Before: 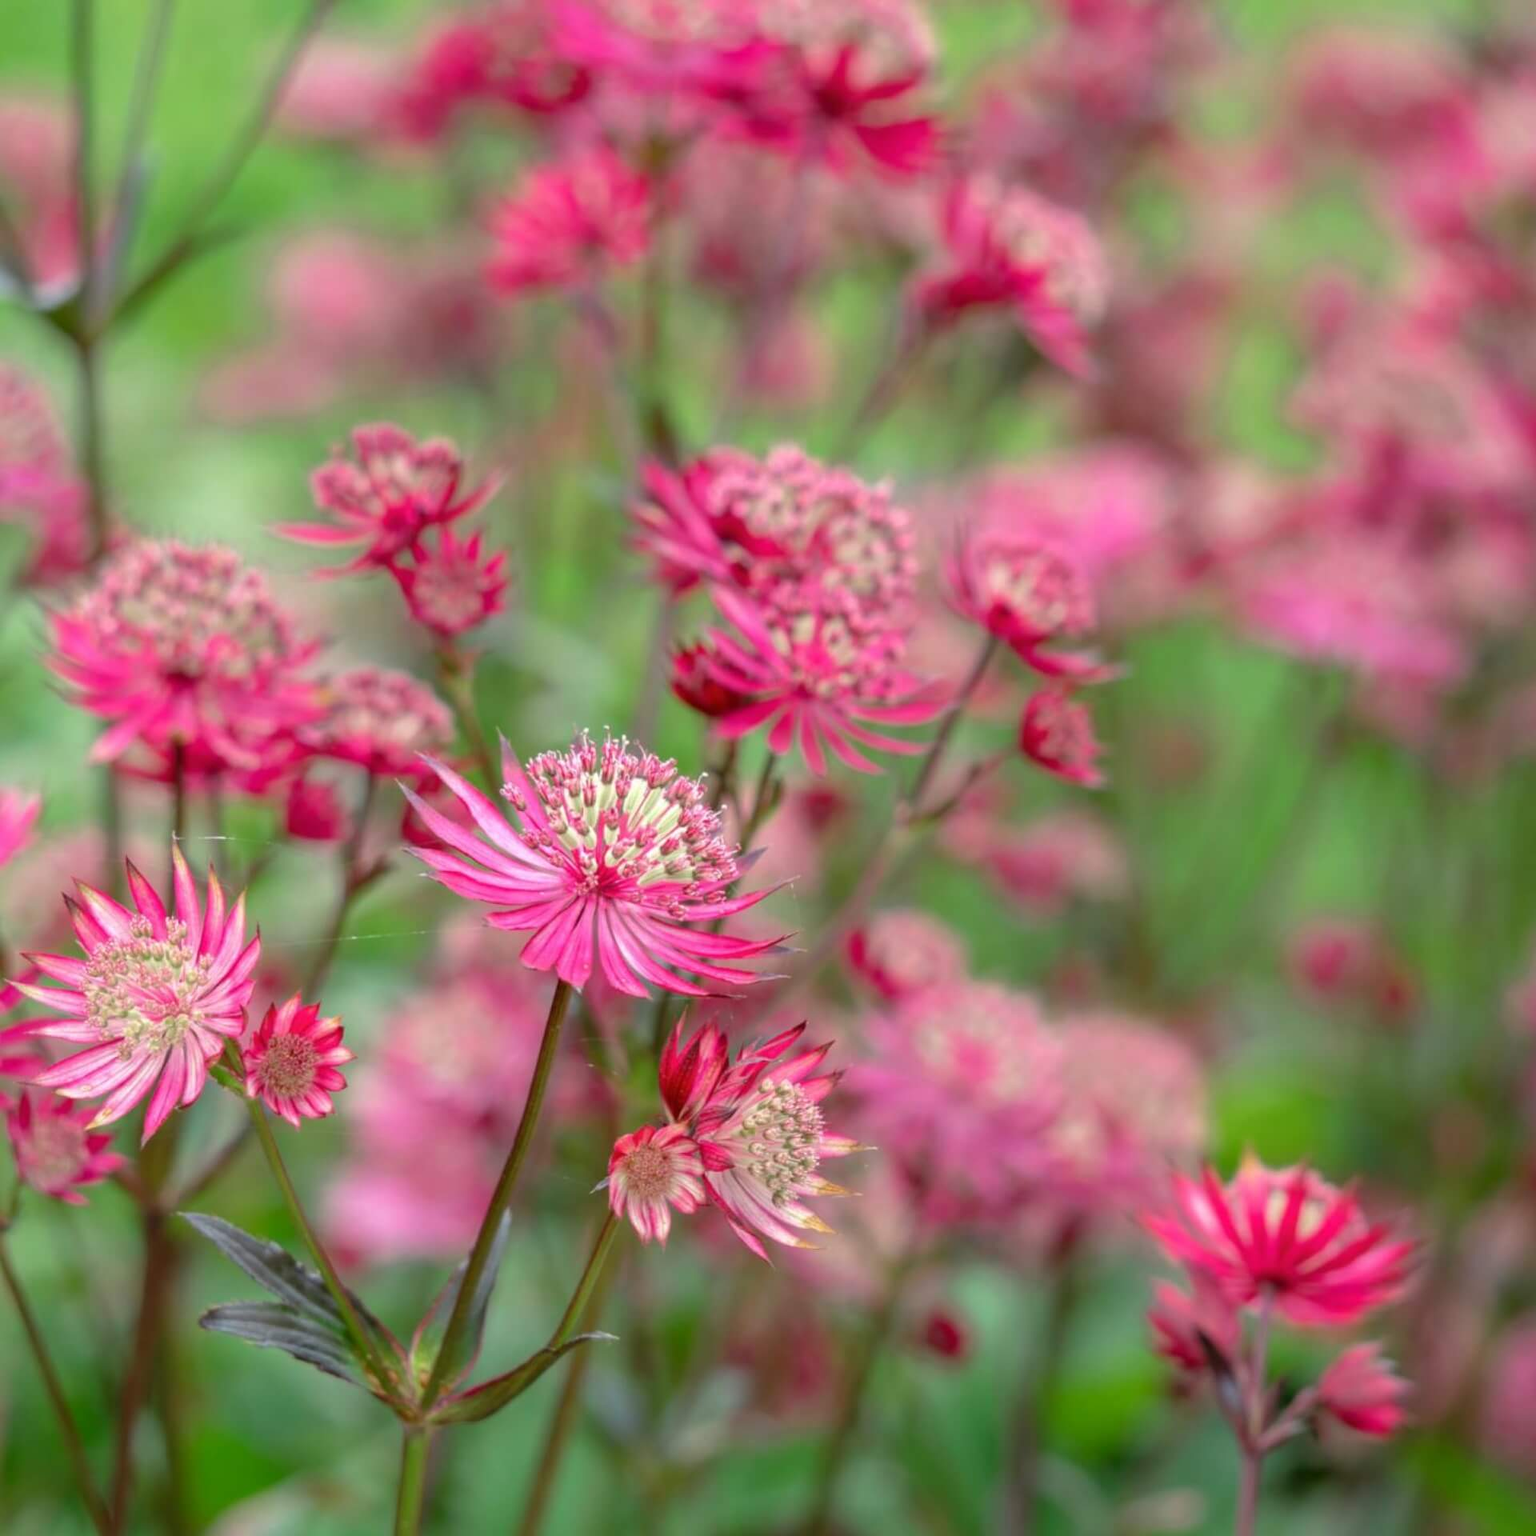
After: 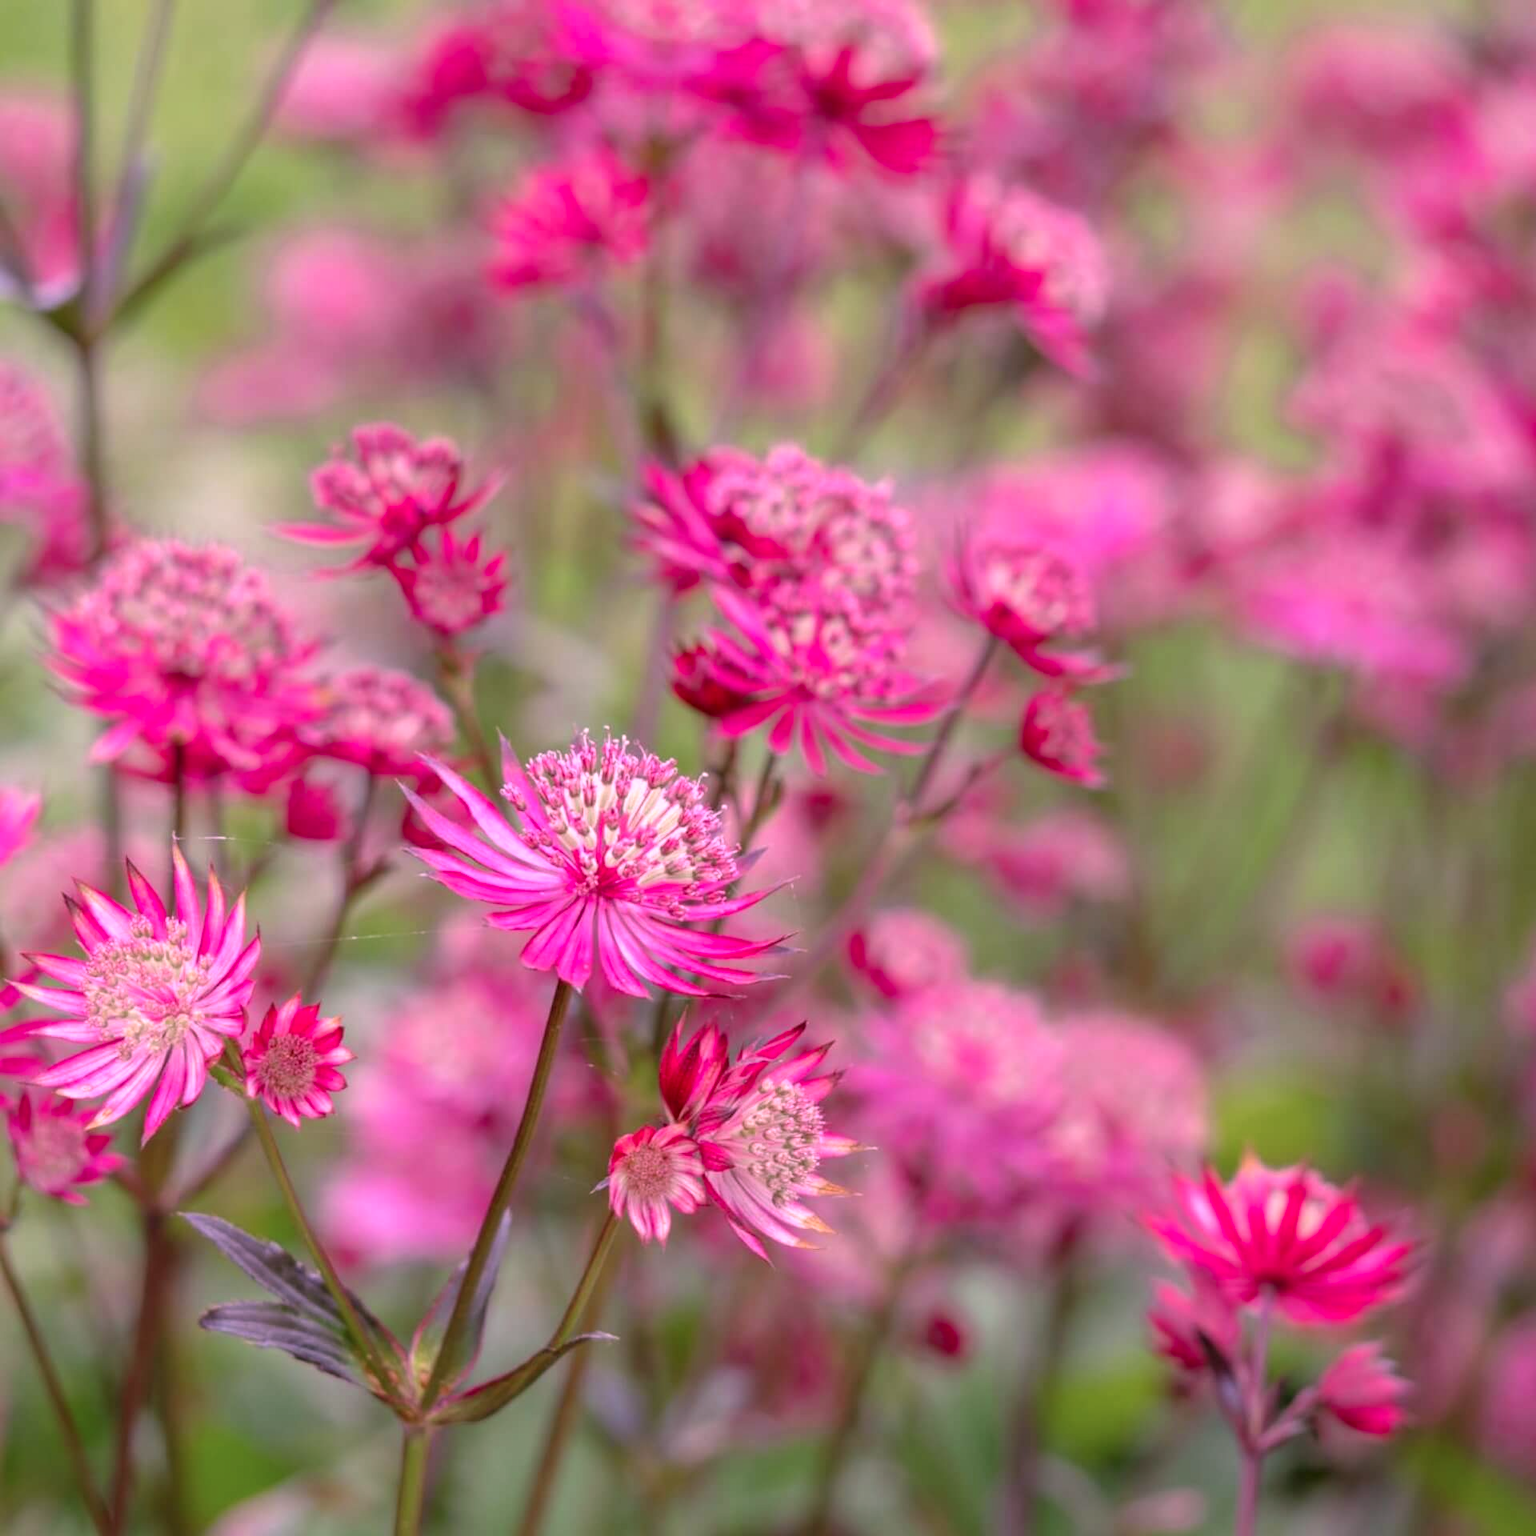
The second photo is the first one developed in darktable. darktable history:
color calibration: output R [1.107, -0.012, -0.003, 0], output B [0, 0, 1.308, 0], illuminant custom, x 0.344, y 0.359, temperature 5039.47 K
color correction: highlights a* -0.137, highlights b* 0.096
